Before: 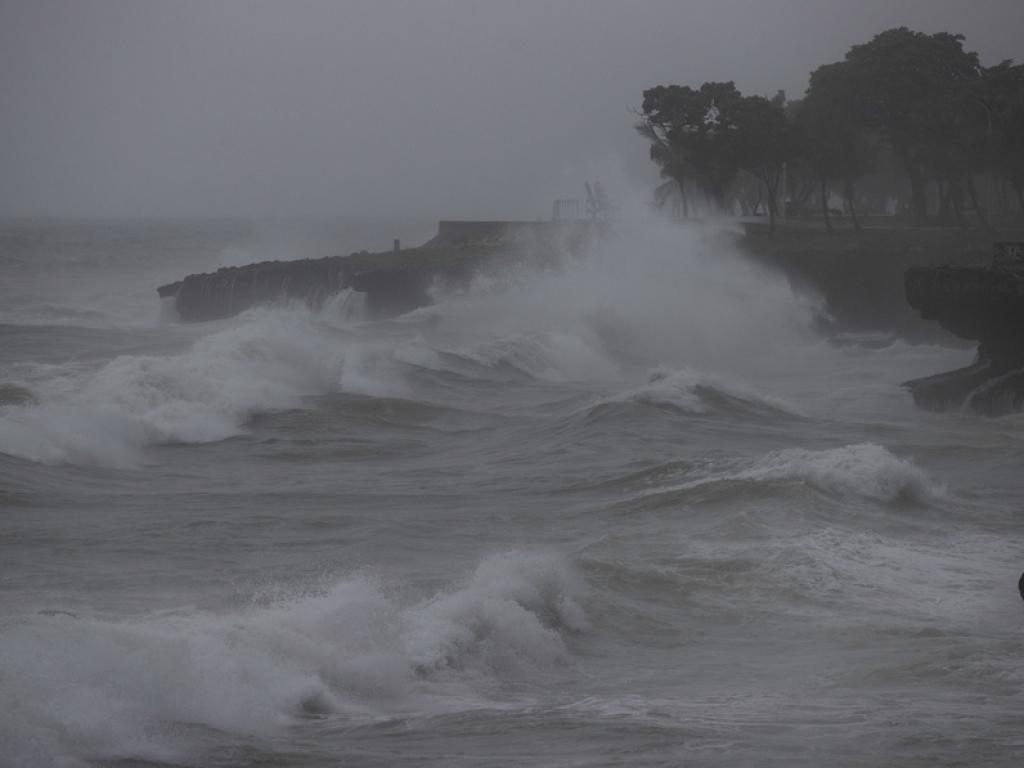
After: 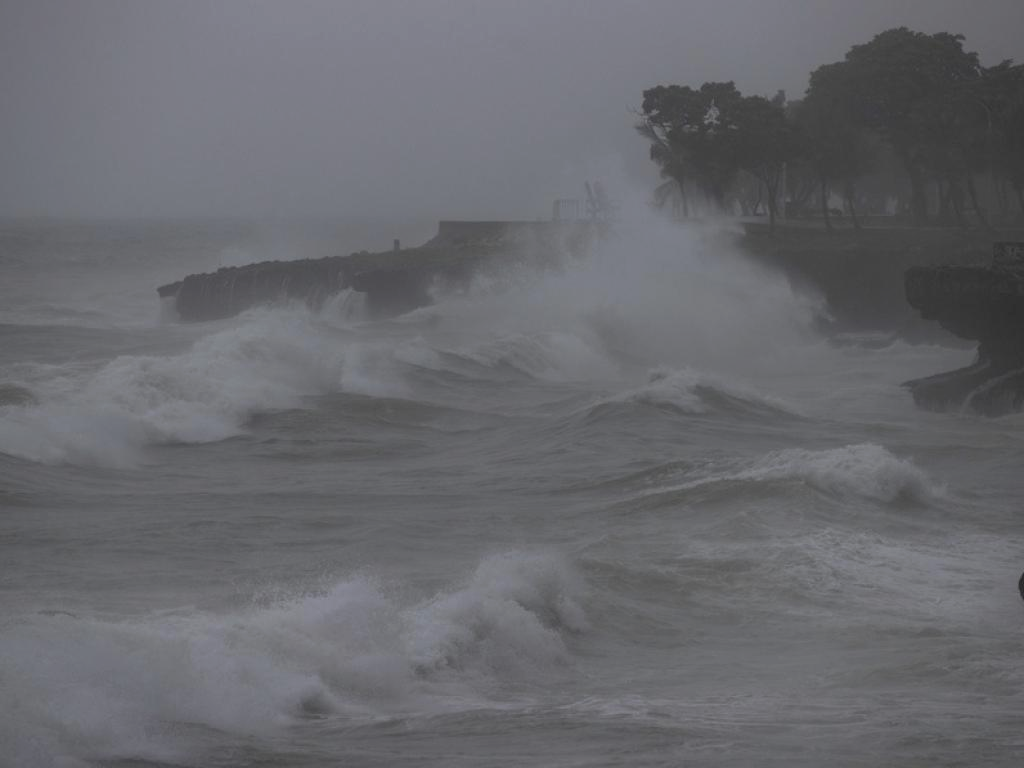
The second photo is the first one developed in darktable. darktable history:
base curve: curves: ch0 [(0, 0) (0.826, 0.587) (1, 1)], preserve colors none
exposure: black level correction 0, exposure 0.952 EV, compensate exposure bias true, compensate highlight preservation false
